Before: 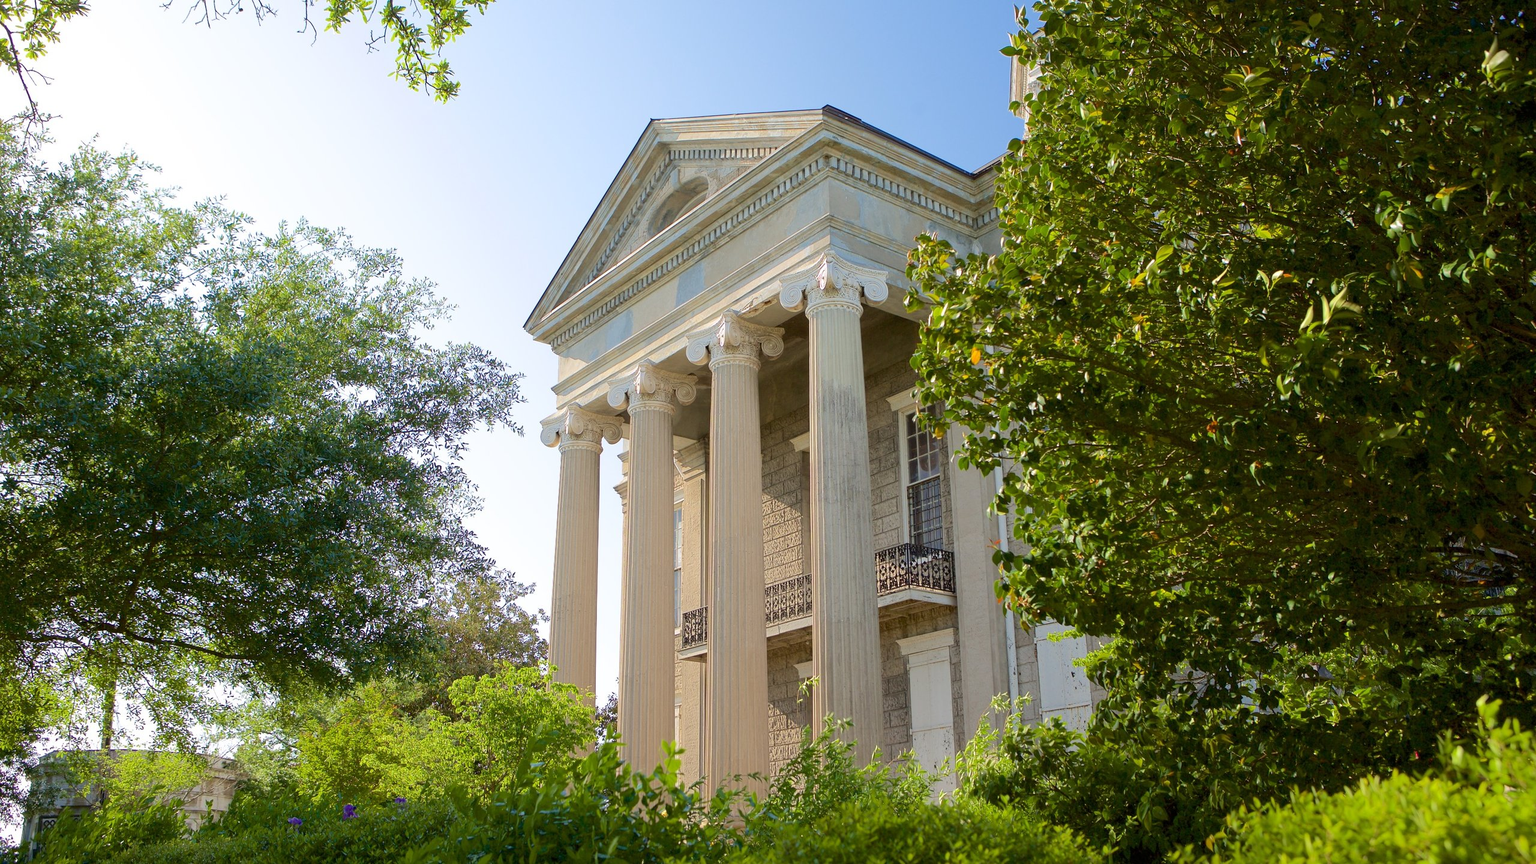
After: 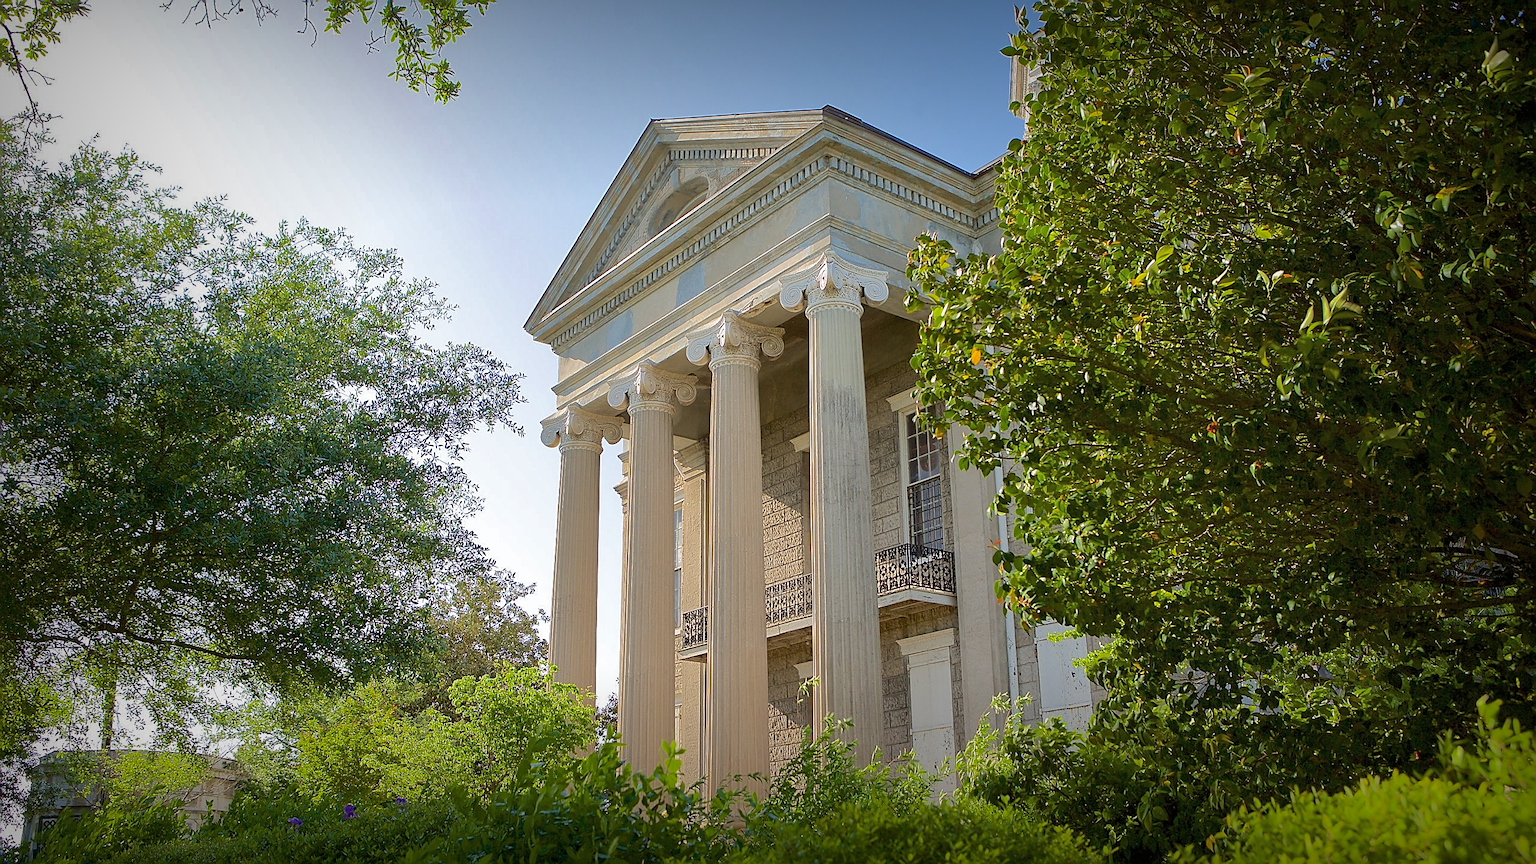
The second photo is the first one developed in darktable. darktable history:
vignetting: fall-off start 53.2%, brightness -0.594, saturation 0, automatic ratio true, width/height ratio 1.313, shape 0.22, unbound false
shadows and highlights: shadows 40, highlights -60
sharpen: radius 1.4, amount 1.25, threshold 0.7
